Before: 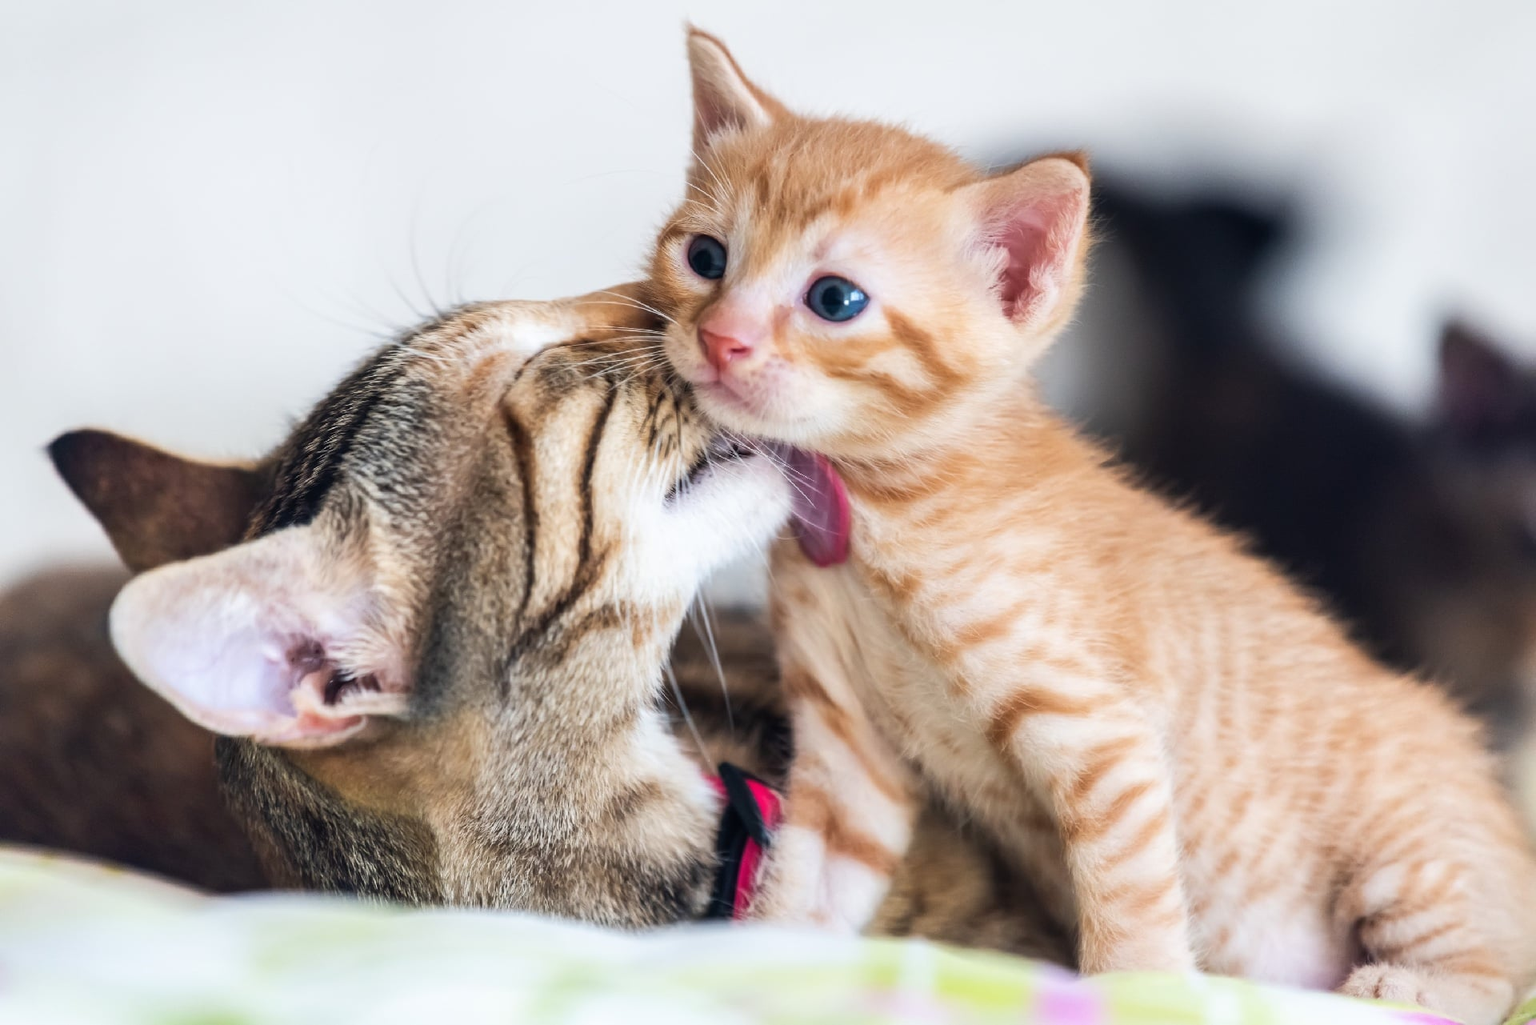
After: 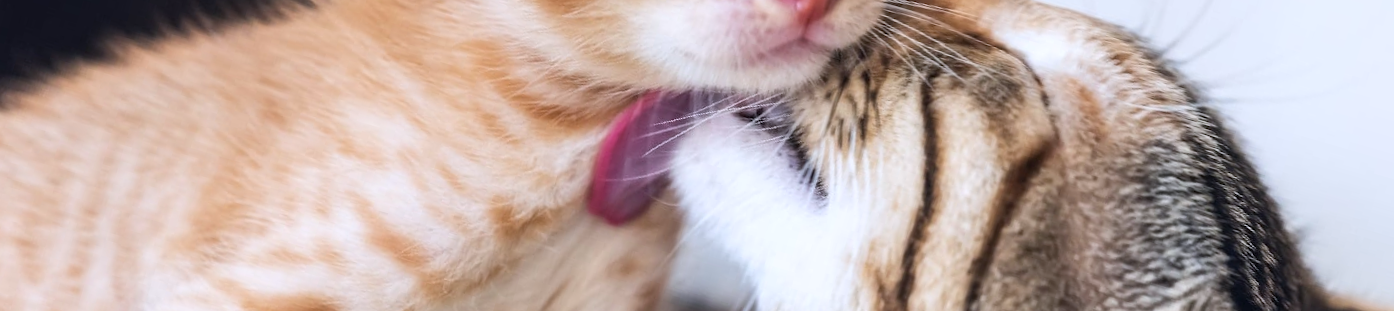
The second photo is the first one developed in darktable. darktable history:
crop and rotate: angle 16.12°, top 30.835%, bottom 35.653%
white balance: red 0.984, blue 1.059
